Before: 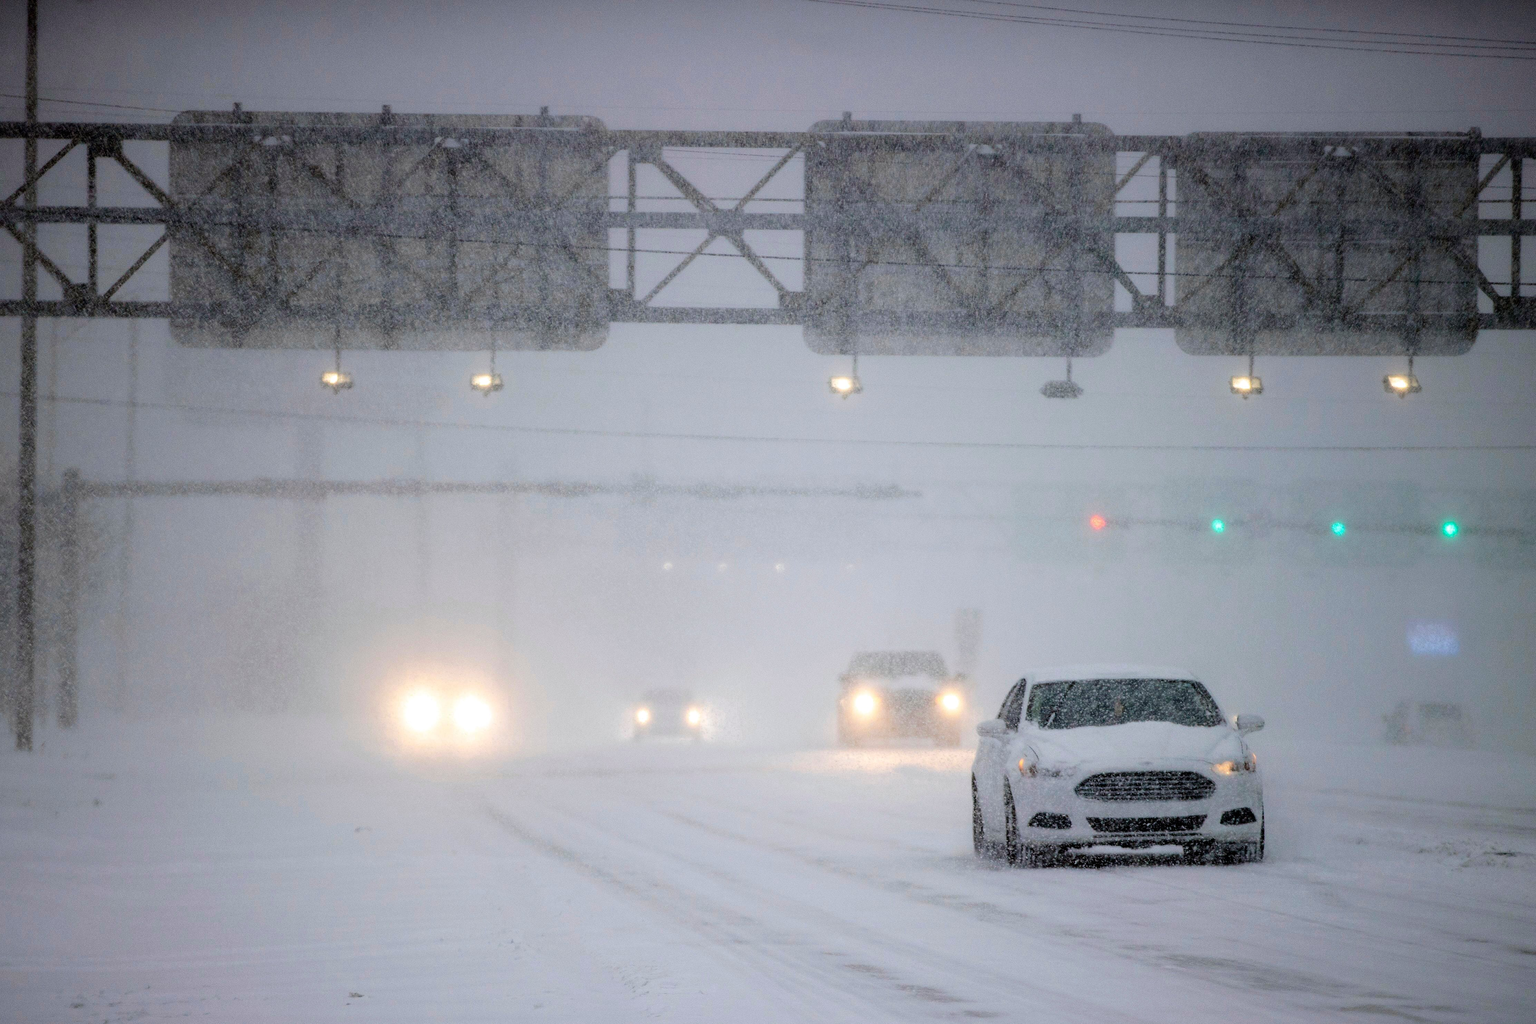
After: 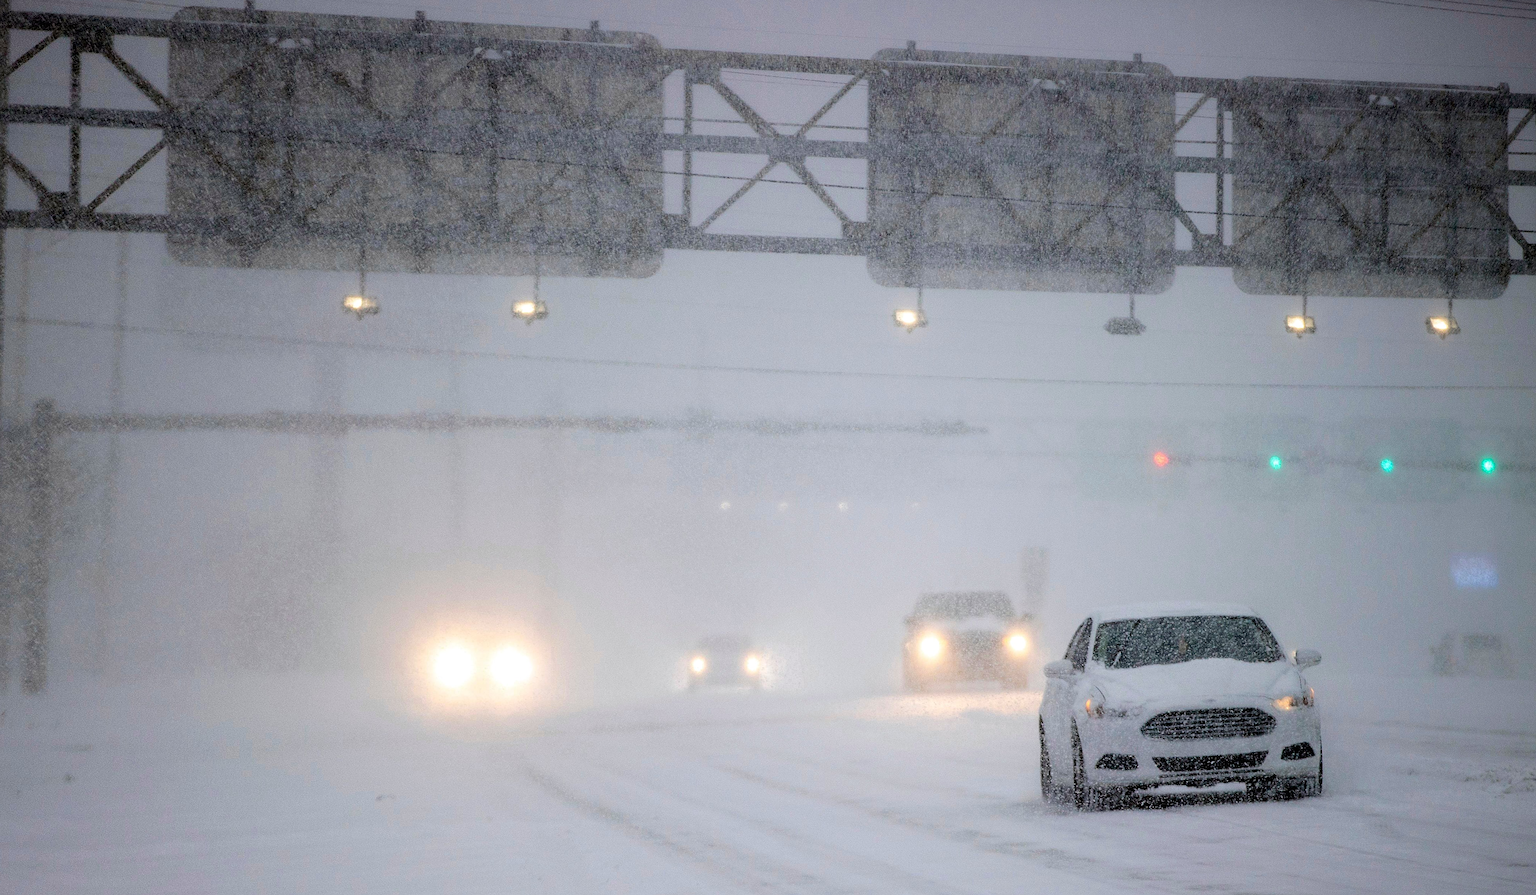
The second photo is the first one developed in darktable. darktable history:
sharpen: on, module defaults
crop: left 1.964%, top 3.251%, right 1.122%, bottom 4.933%
rotate and perspective: rotation -0.013°, lens shift (vertical) -0.027, lens shift (horizontal) 0.178, crop left 0.016, crop right 0.989, crop top 0.082, crop bottom 0.918
